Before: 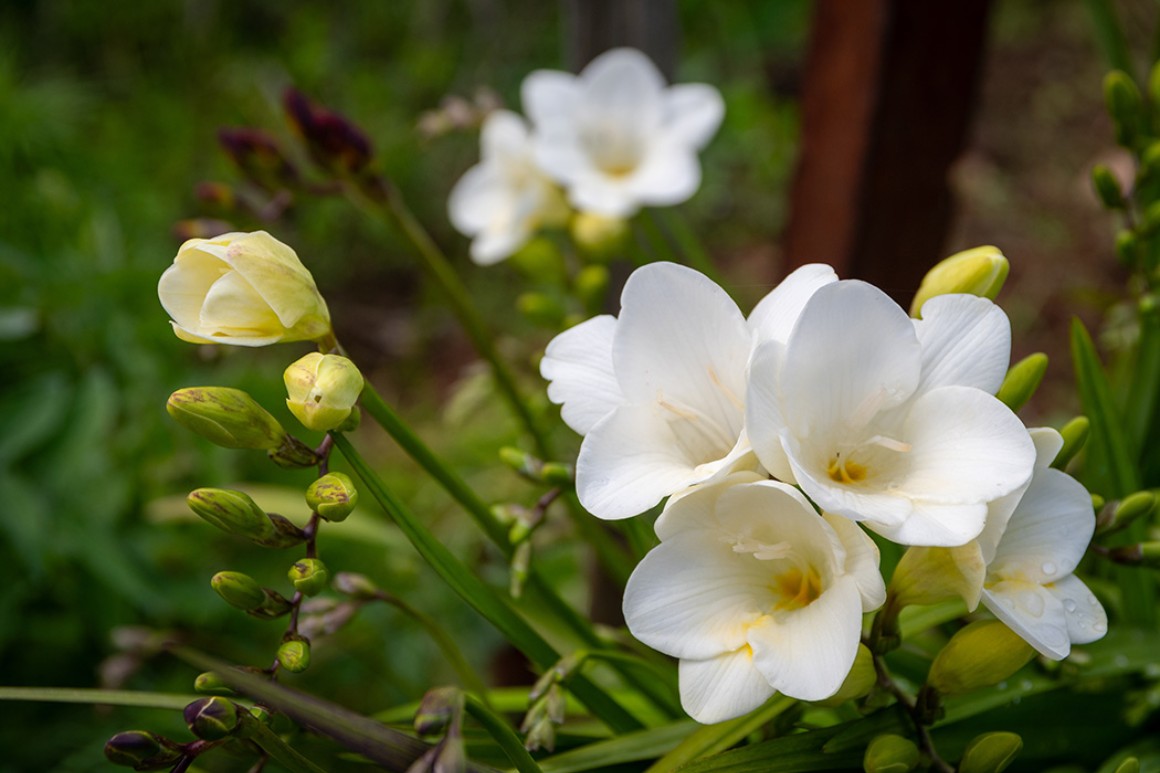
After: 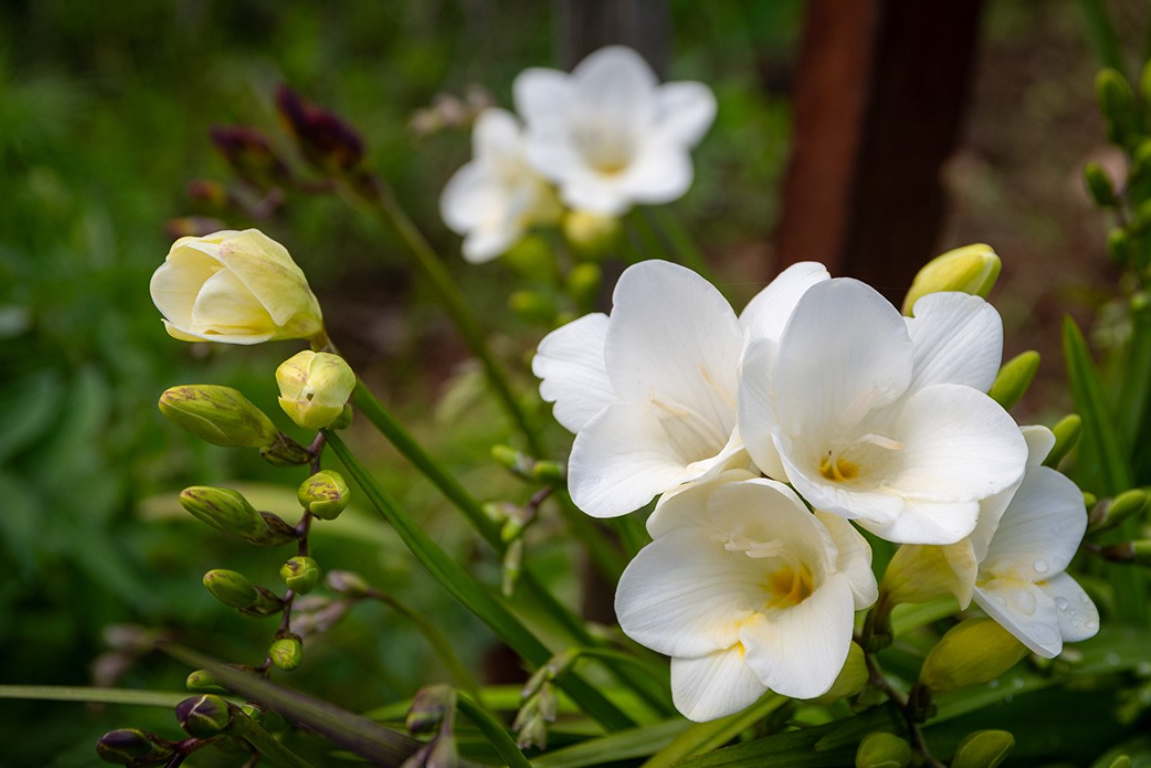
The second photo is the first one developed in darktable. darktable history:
crop and rotate: left 0.774%, top 0.382%, bottom 0.234%
